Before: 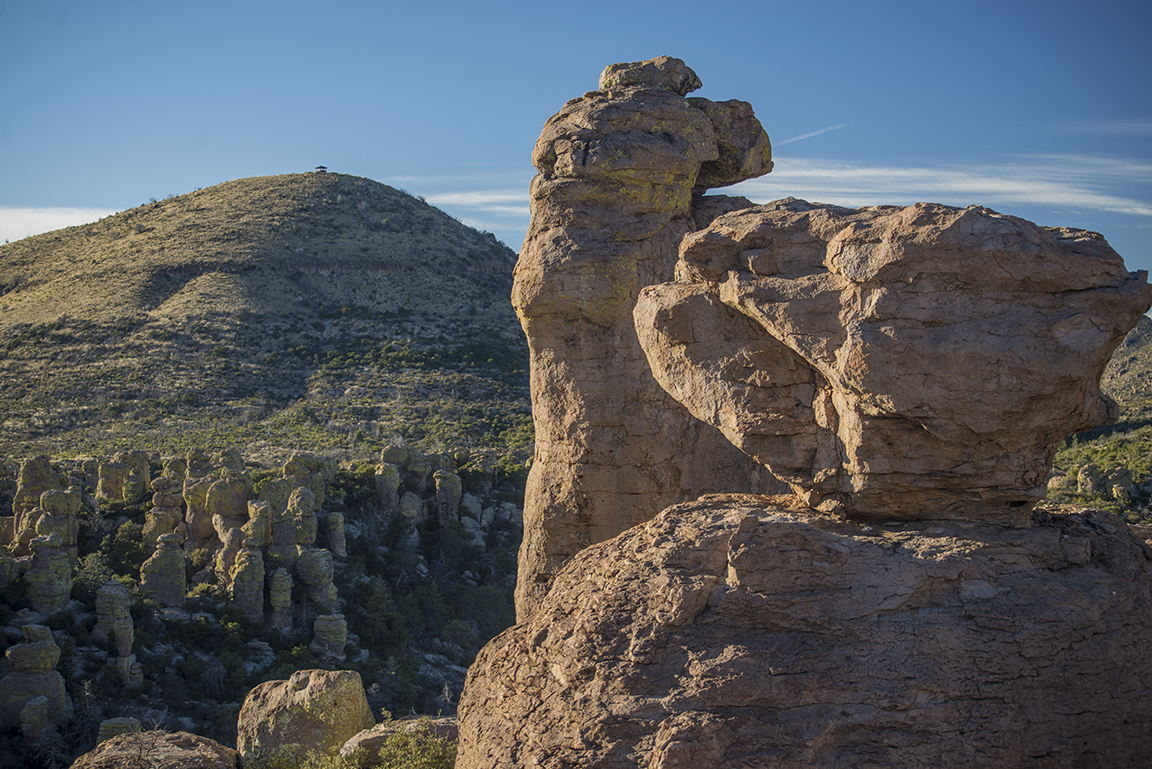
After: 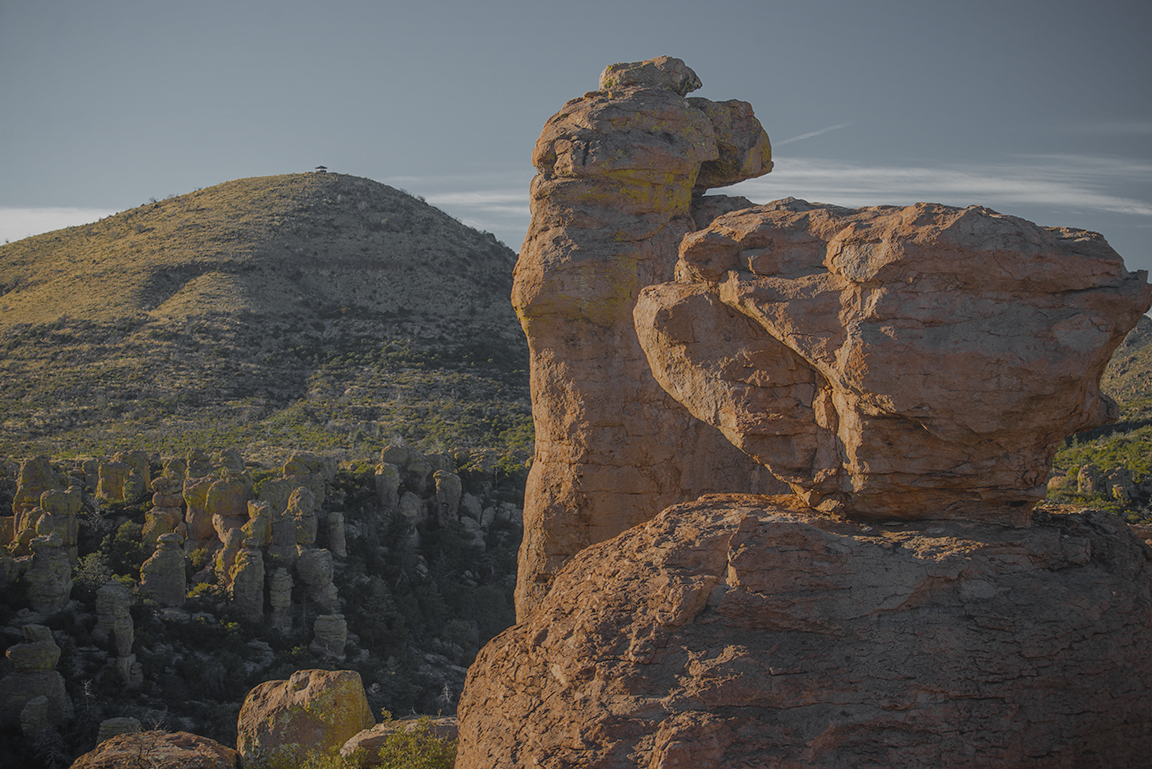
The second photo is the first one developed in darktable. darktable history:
local contrast: detail 70%
contrast brightness saturation: saturation -0.04
color zones: curves: ch0 [(0.004, 0.388) (0.125, 0.392) (0.25, 0.404) (0.375, 0.5) (0.5, 0.5) (0.625, 0.5) (0.75, 0.5) (0.875, 0.5)]; ch1 [(0, 0.5) (0.125, 0.5) (0.25, 0.5) (0.375, 0.124) (0.524, 0.124) (0.645, 0.128) (0.789, 0.132) (0.914, 0.096) (0.998, 0.068)]
